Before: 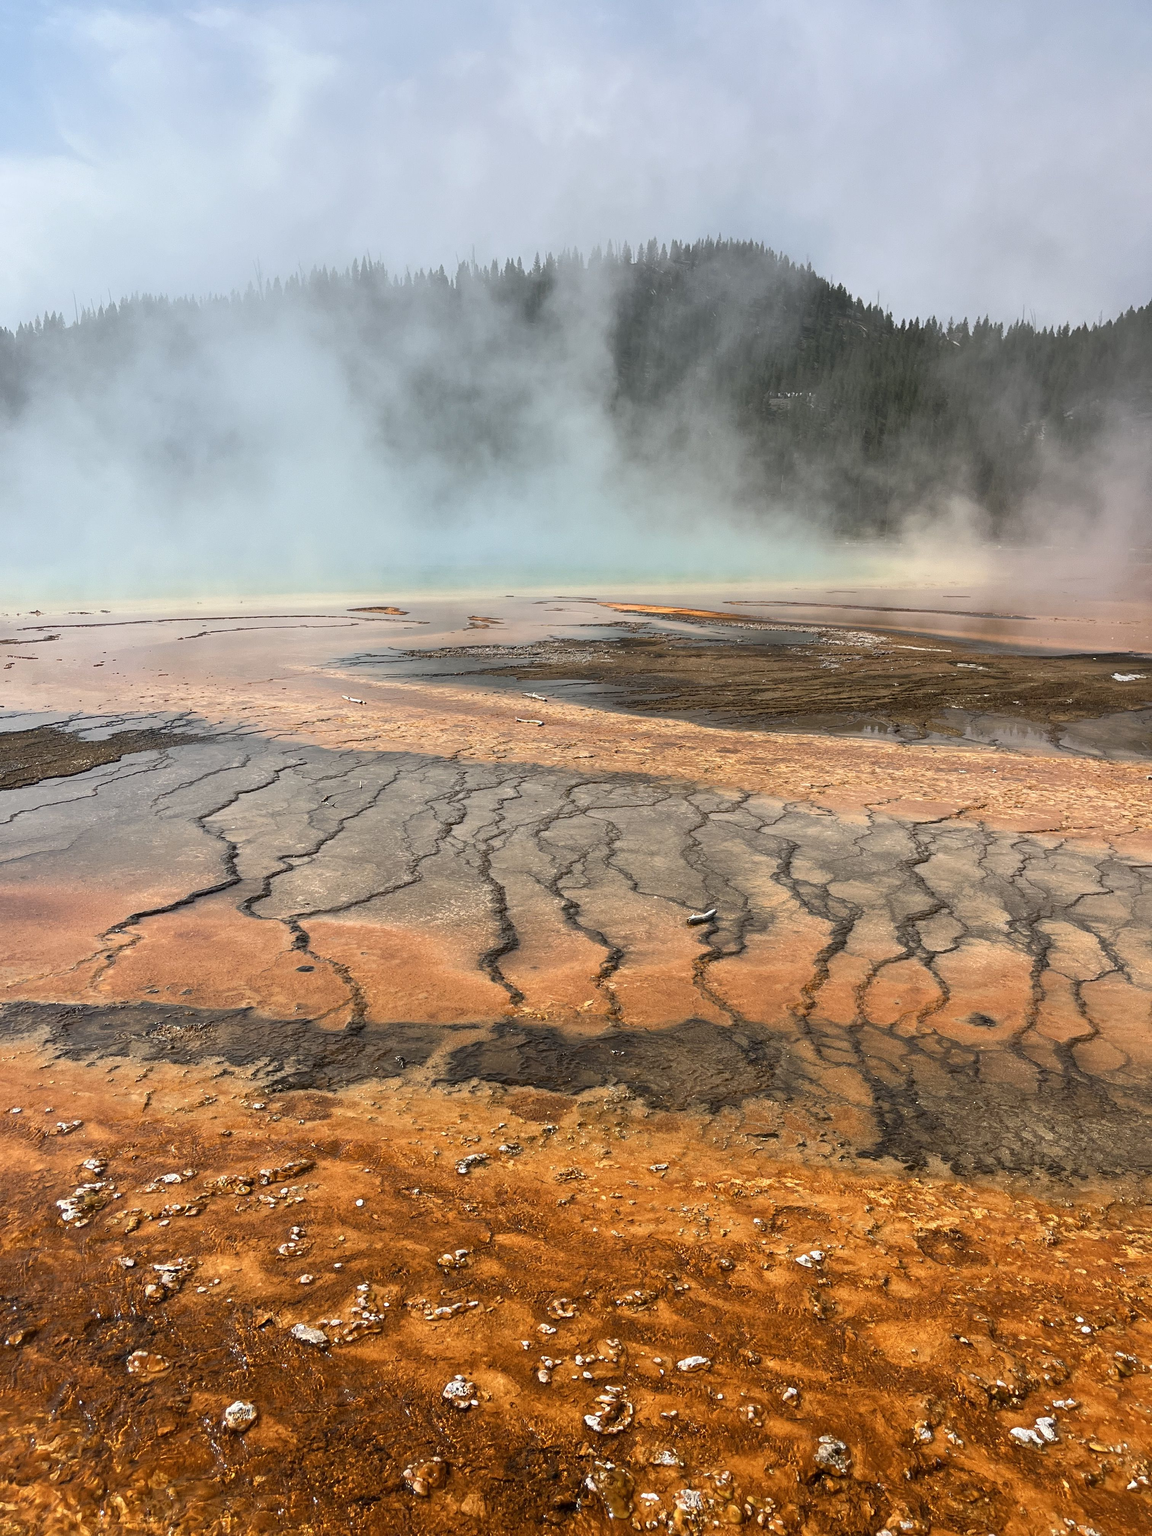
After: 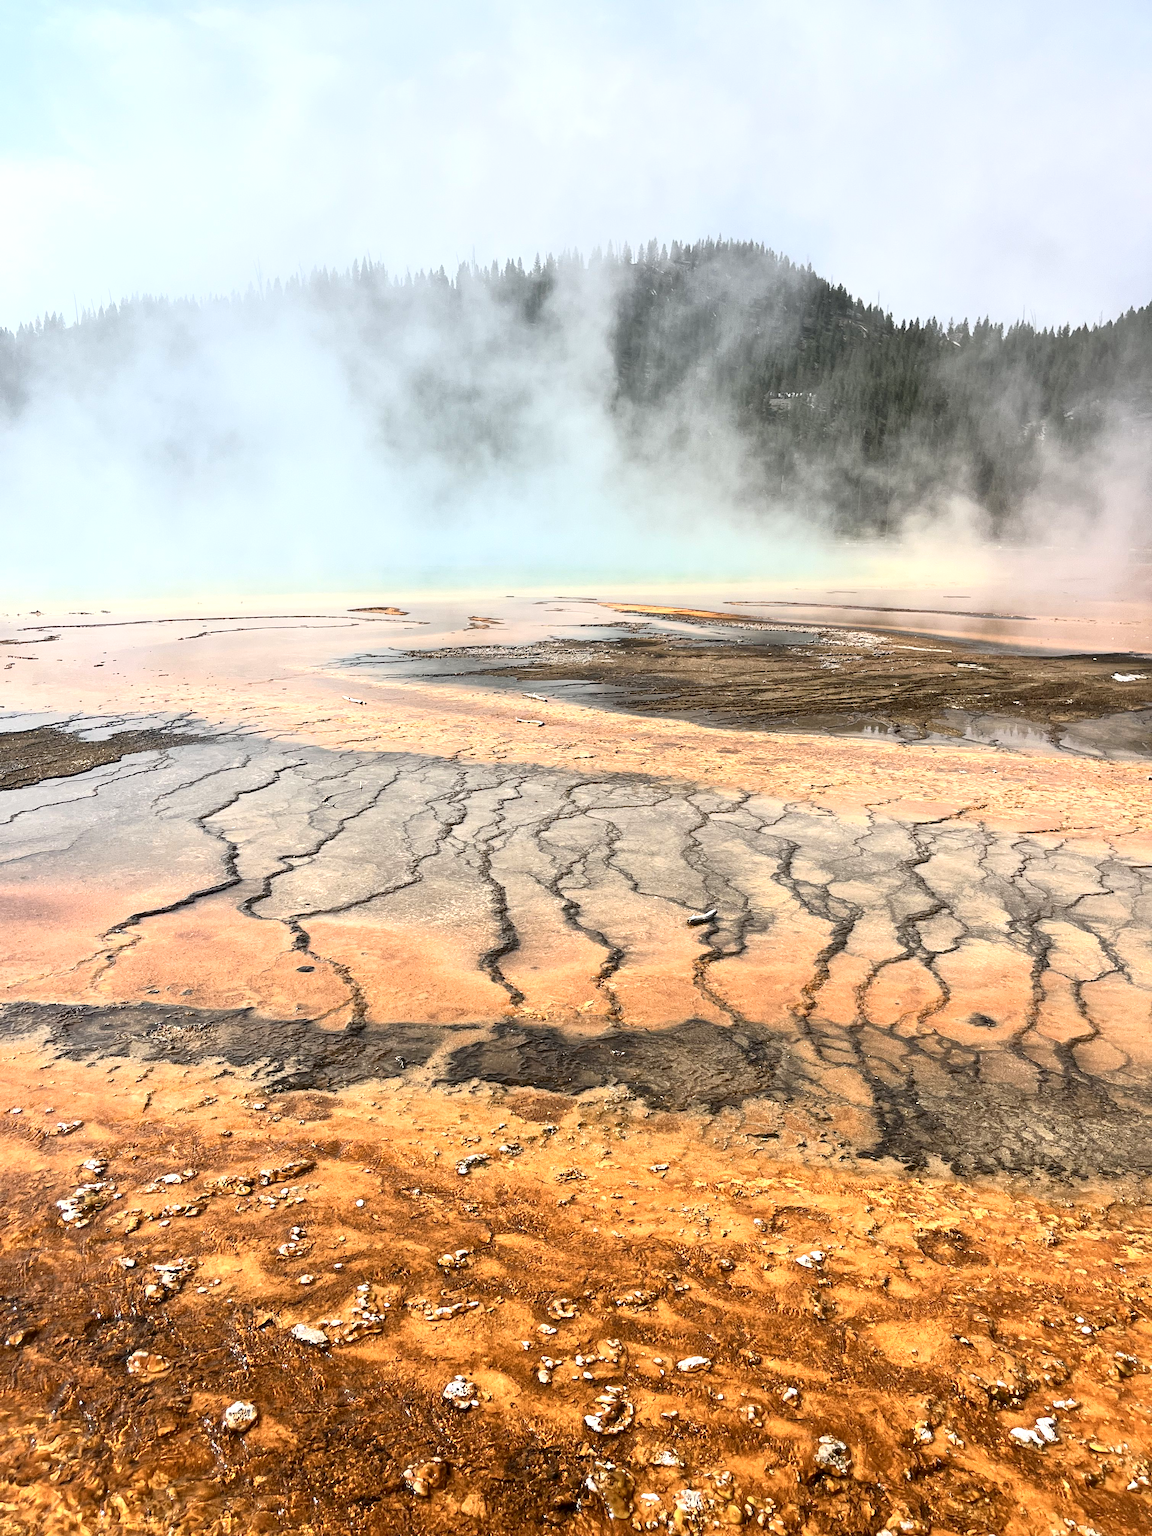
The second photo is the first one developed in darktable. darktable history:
exposure: black level correction 0.001, exposure 0.5 EV, compensate highlight preservation false
local contrast: mode bilateral grid, contrast 19, coarseness 51, detail 119%, midtone range 0.2
contrast brightness saturation: contrast 0.243, brightness 0.087
